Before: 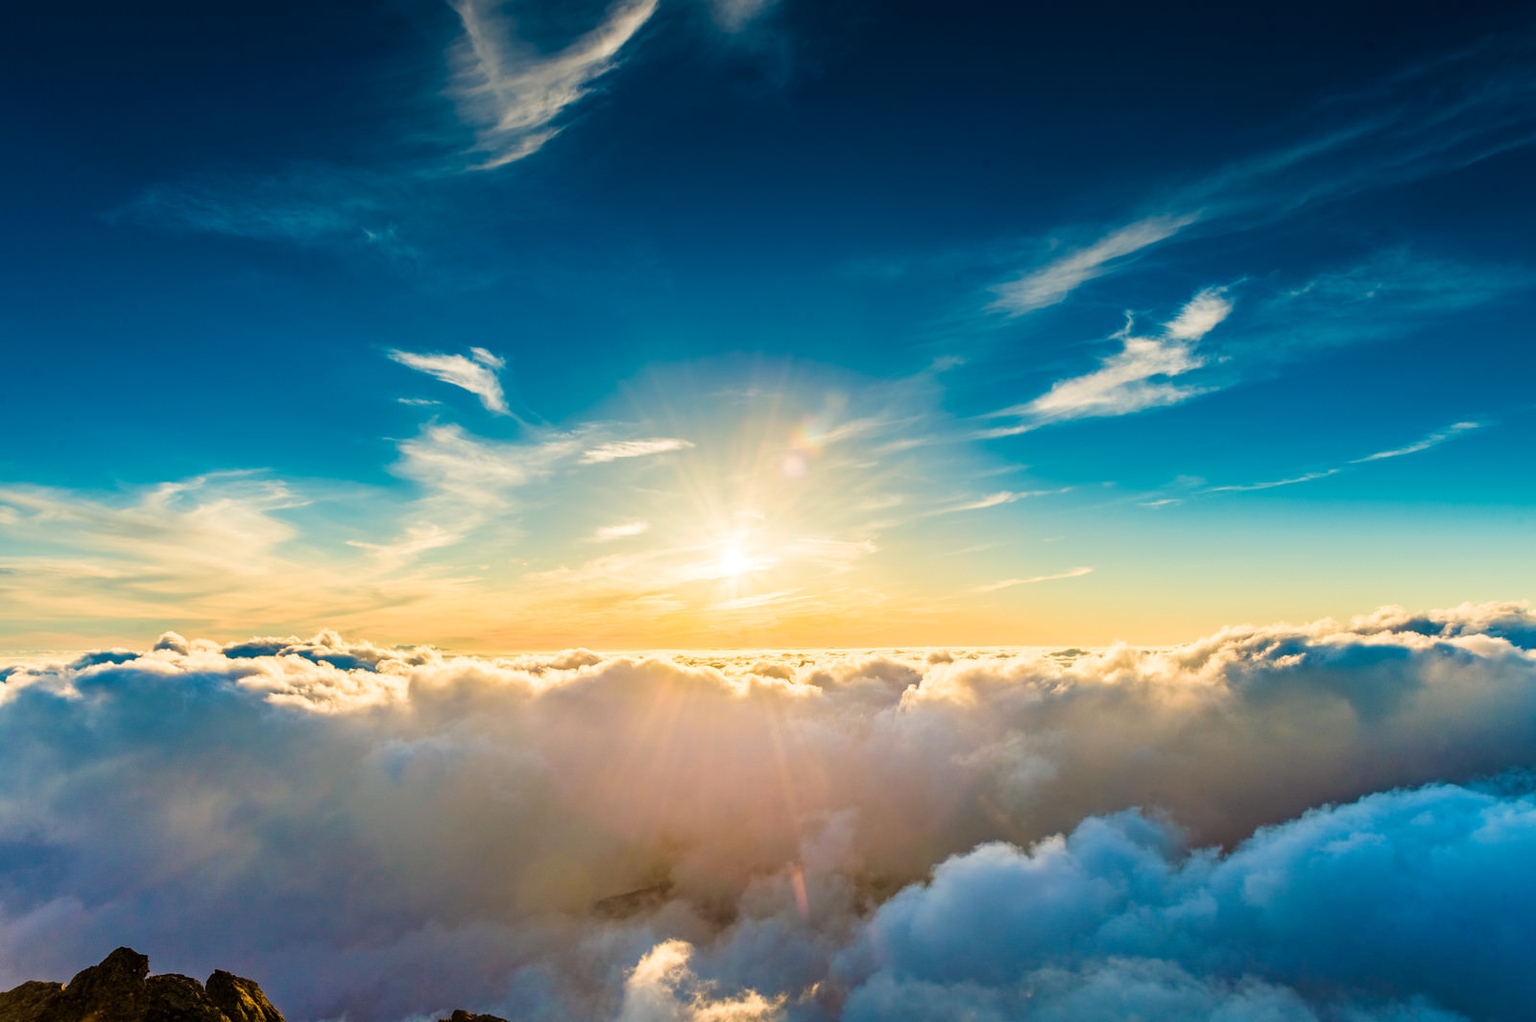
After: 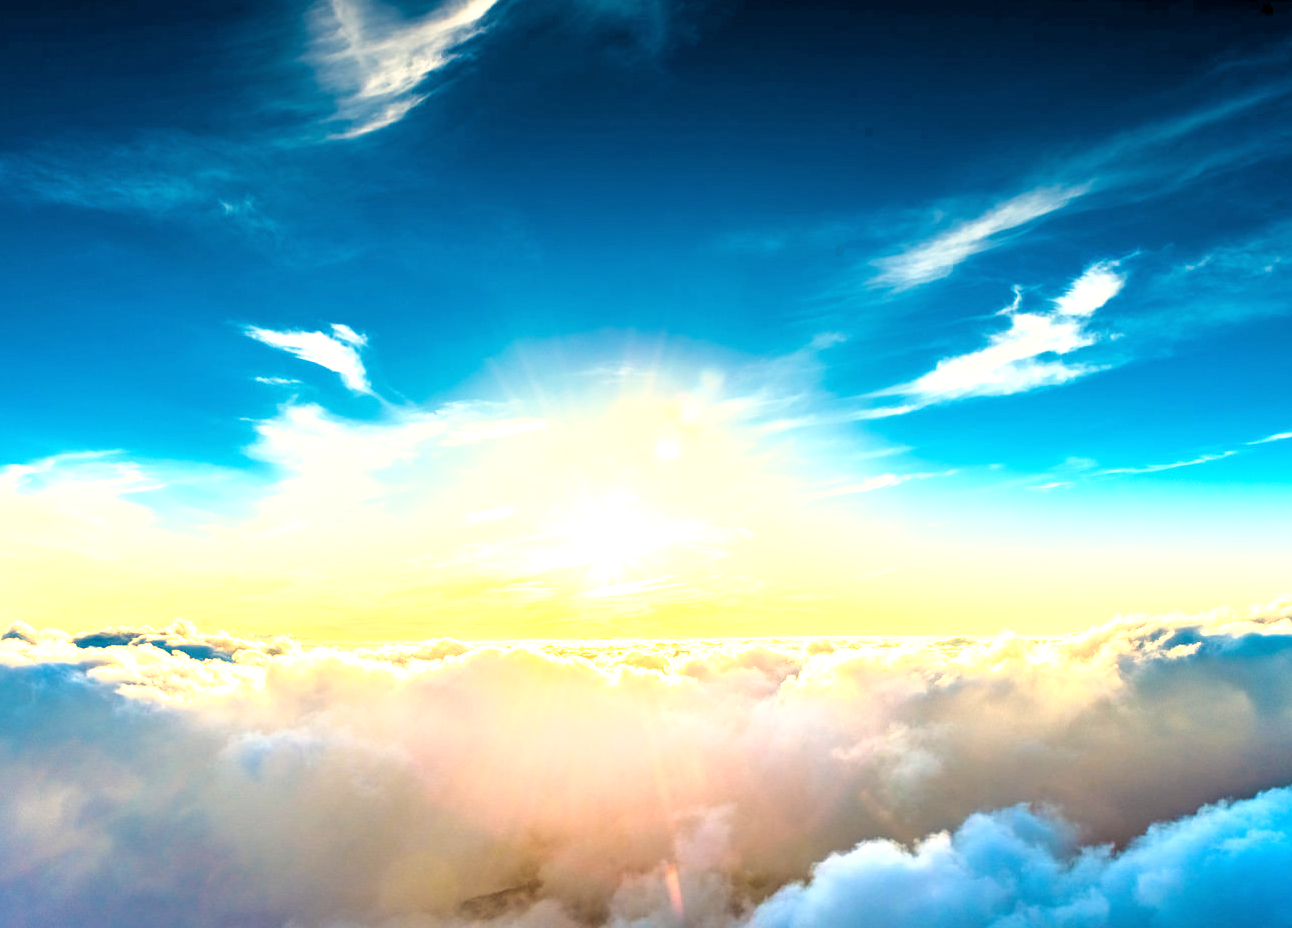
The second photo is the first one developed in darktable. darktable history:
exposure: black level correction 0, exposure 1.102 EV, compensate highlight preservation false
base curve: curves: ch0 [(0.017, 0) (0.425, 0.441) (0.844, 0.933) (1, 1)]
crop: left 9.97%, top 3.614%, right 9.255%, bottom 9.217%
